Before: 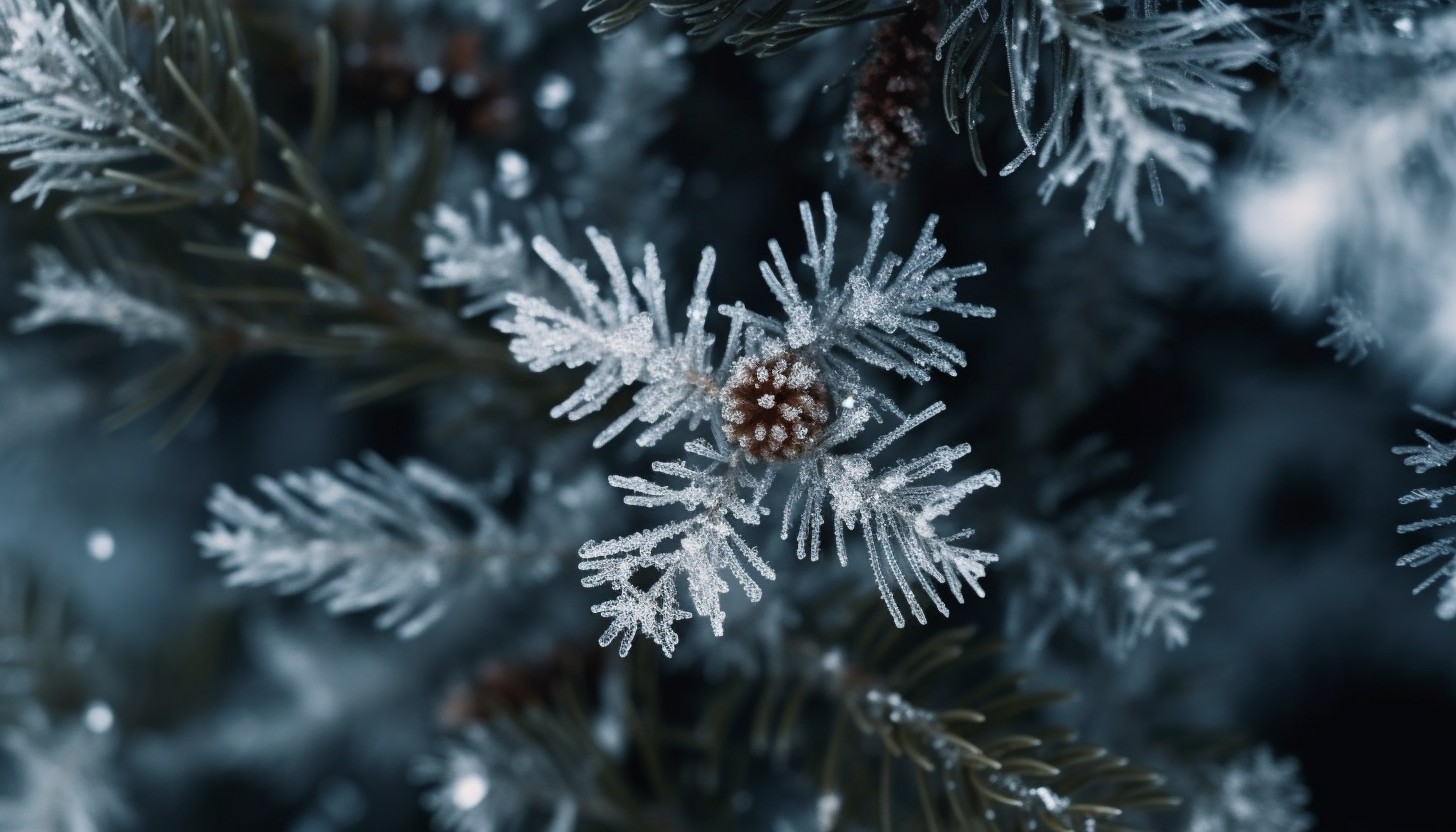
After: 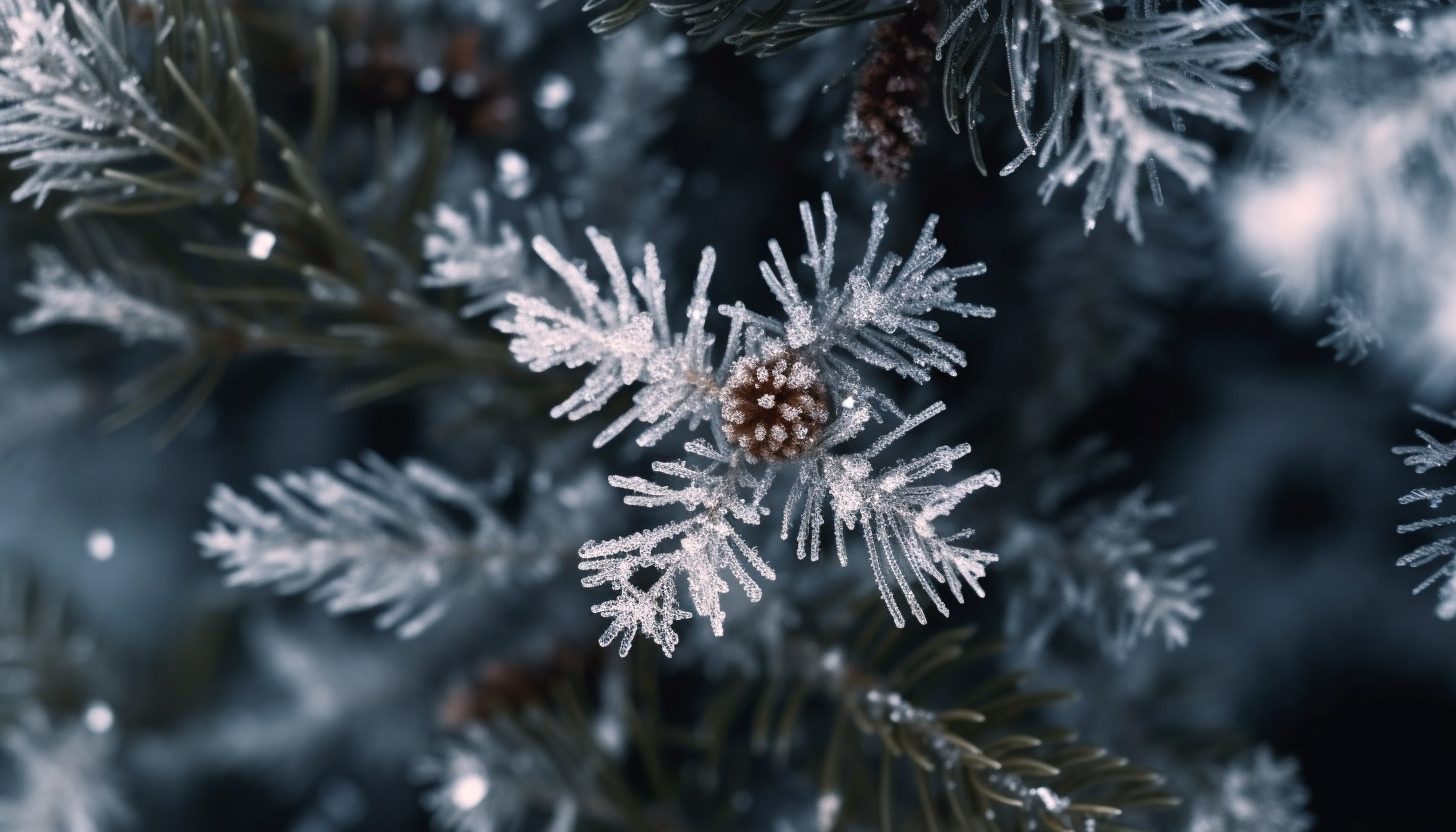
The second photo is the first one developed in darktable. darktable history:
exposure: exposure 0.2 EV, compensate highlight preservation false
color correction: highlights a* 7.34, highlights b* 4.37
